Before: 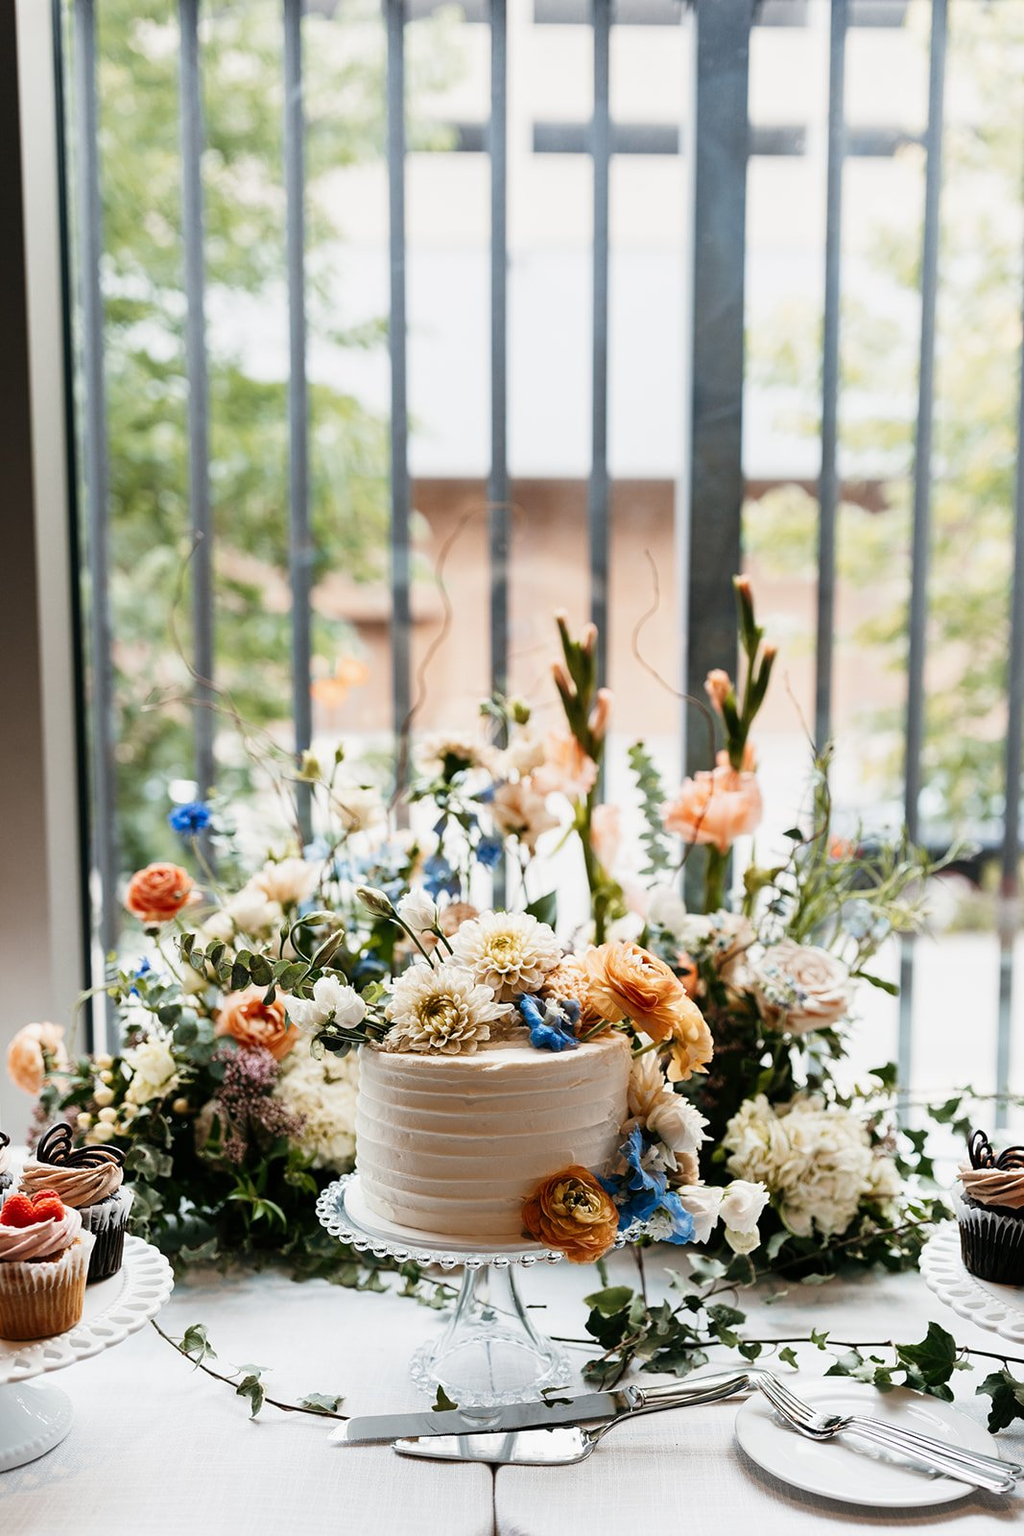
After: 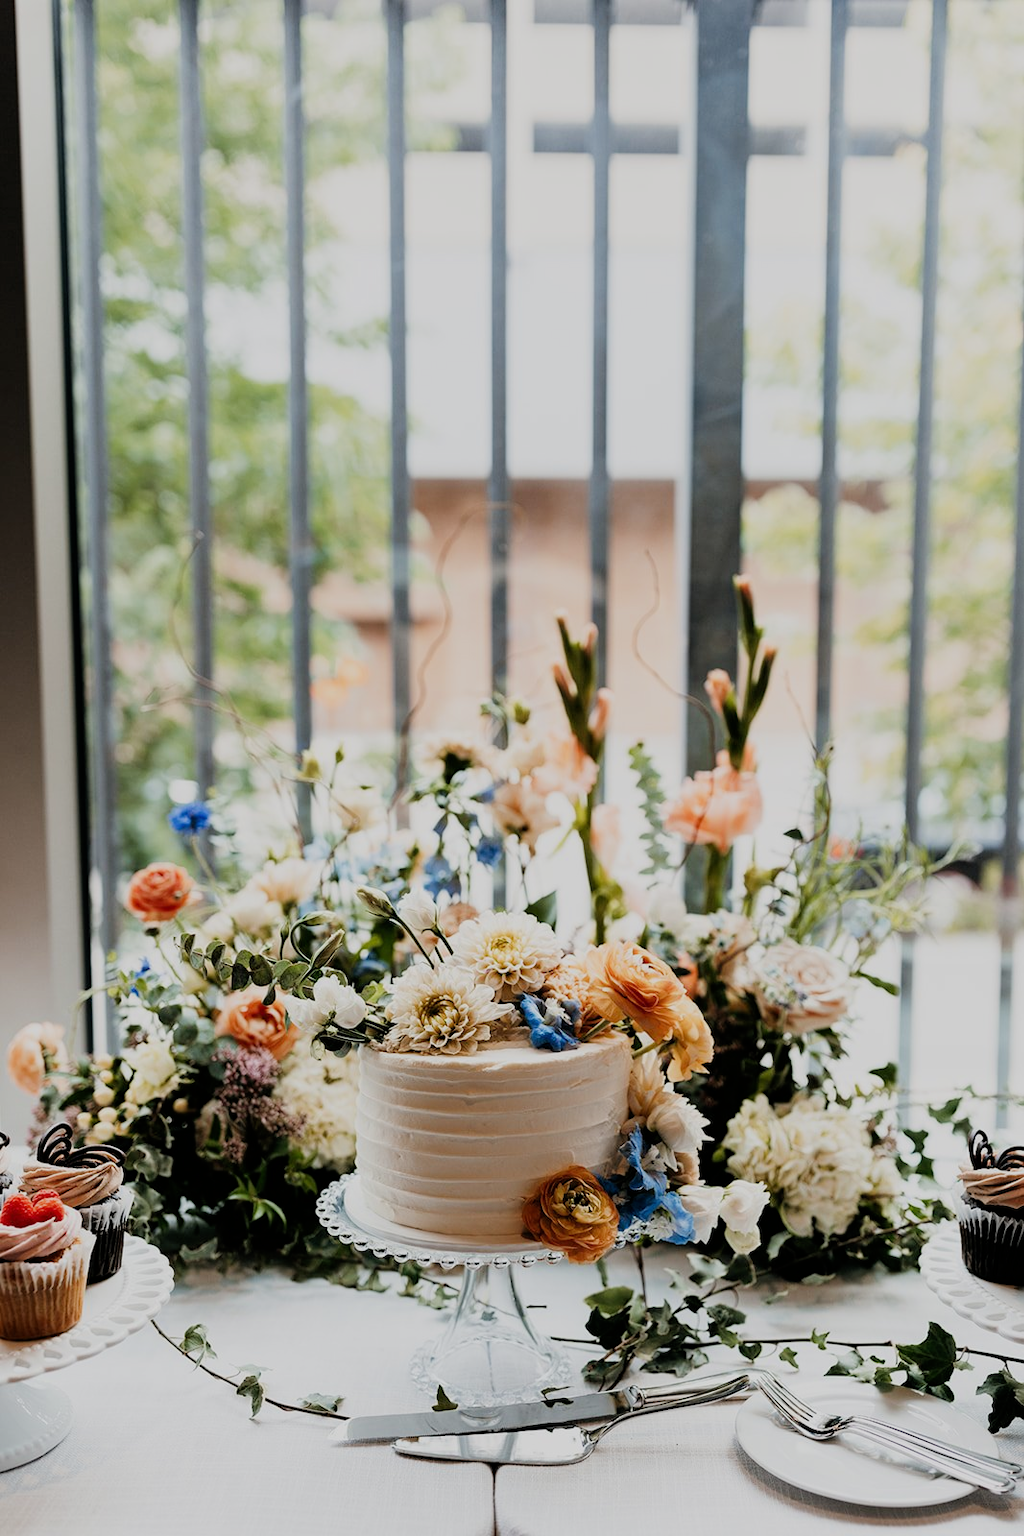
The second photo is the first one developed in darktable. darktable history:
filmic rgb: black relative exposure -7.65 EV, white relative exposure 4.56 EV, hardness 3.61, iterations of high-quality reconstruction 0
